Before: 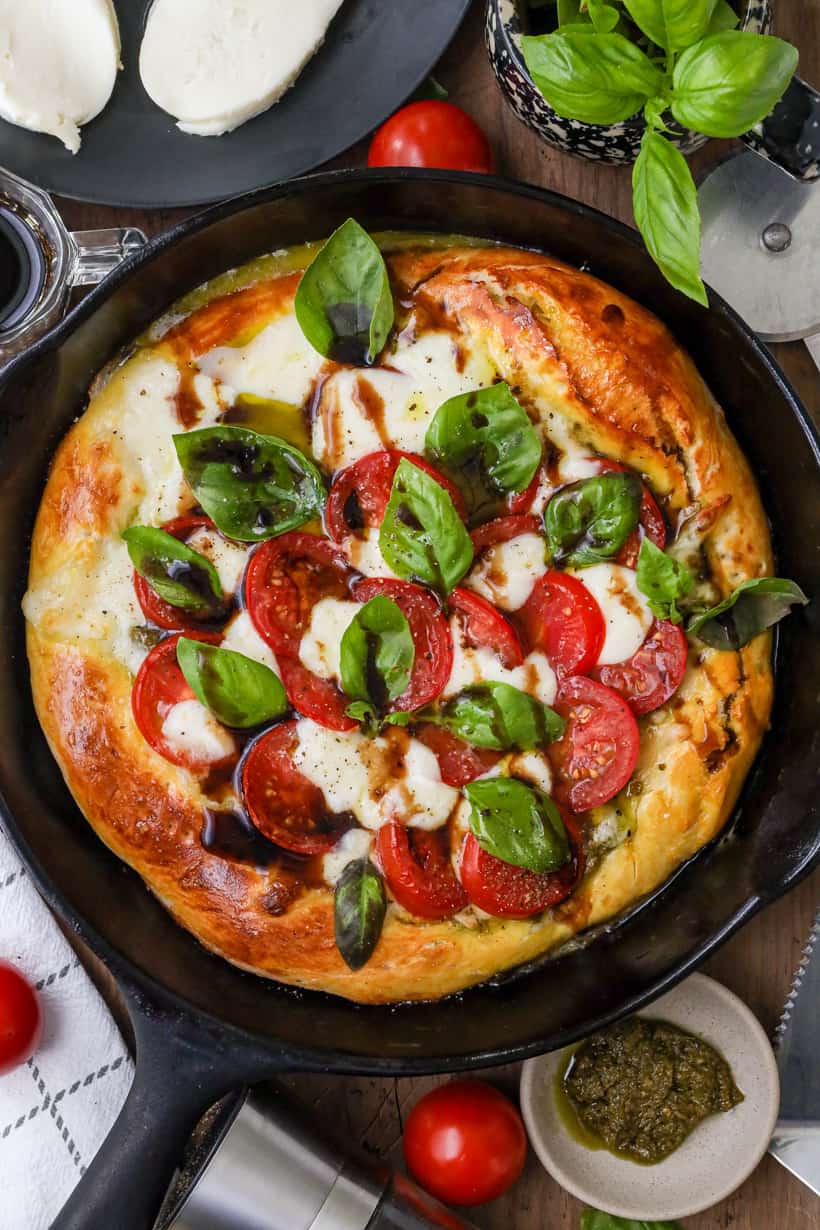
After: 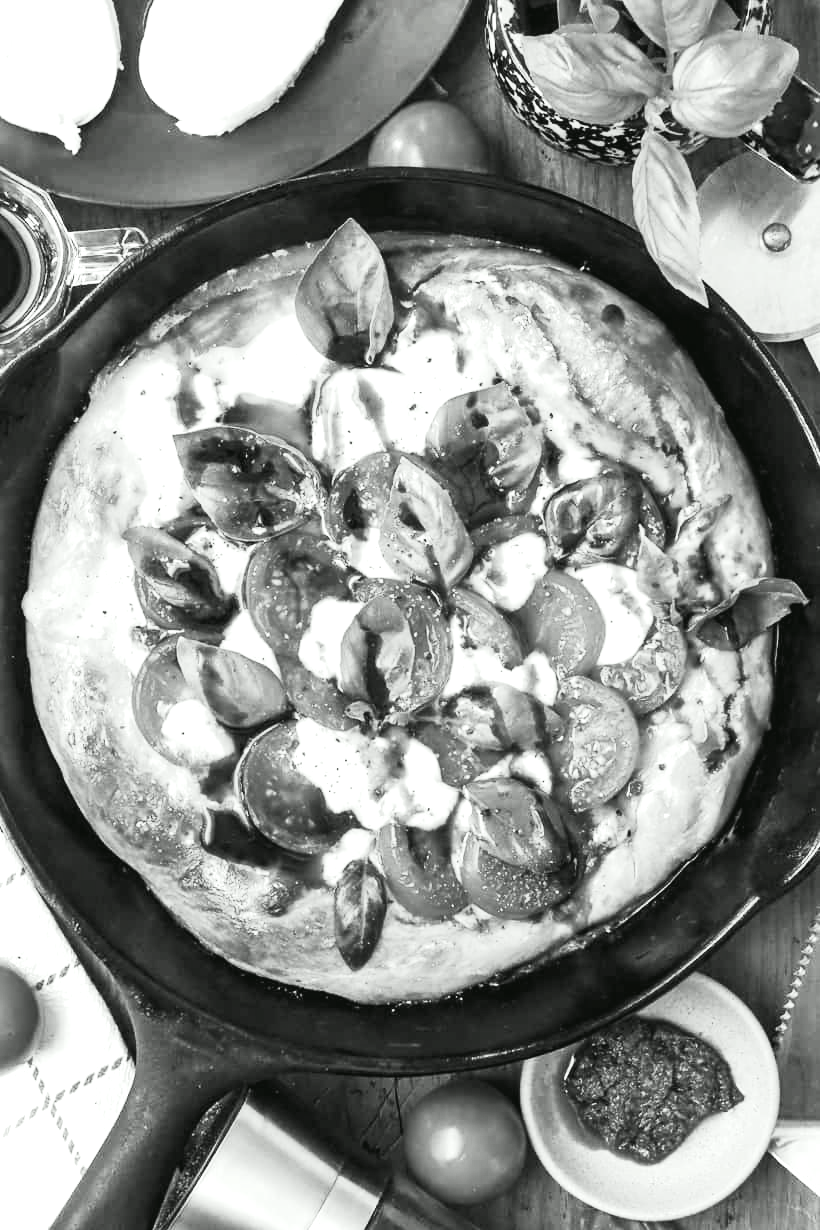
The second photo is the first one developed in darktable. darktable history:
tone curve: curves: ch0 [(0, 0.03) (0.037, 0.045) (0.123, 0.123) (0.19, 0.186) (0.277, 0.279) (0.474, 0.517) (0.584, 0.664) (0.678, 0.777) (0.875, 0.92) (1, 0.965)]; ch1 [(0, 0) (0.243, 0.245) (0.402, 0.41) (0.493, 0.487) (0.508, 0.503) (0.531, 0.532) (0.551, 0.556) (0.637, 0.671) (0.694, 0.732) (1, 1)]; ch2 [(0, 0) (0.249, 0.216) (0.356, 0.329) (0.424, 0.442) (0.476, 0.477) (0.498, 0.503) (0.517, 0.524) (0.532, 0.547) (0.562, 0.576) (0.614, 0.644) (0.706, 0.748) (0.808, 0.809) (0.991, 0.968)], color space Lab, independent channels, preserve colors none
exposure: black level correction 0, exposure 1.4 EV, compensate highlight preservation false
color calibration: output gray [0.18, 0.41, 0.41, 0], gray › normalize channels true, illuminant same as pipeline (D50), adaptation XYZ, x 0.346, y 0.359, gamut compression 0
